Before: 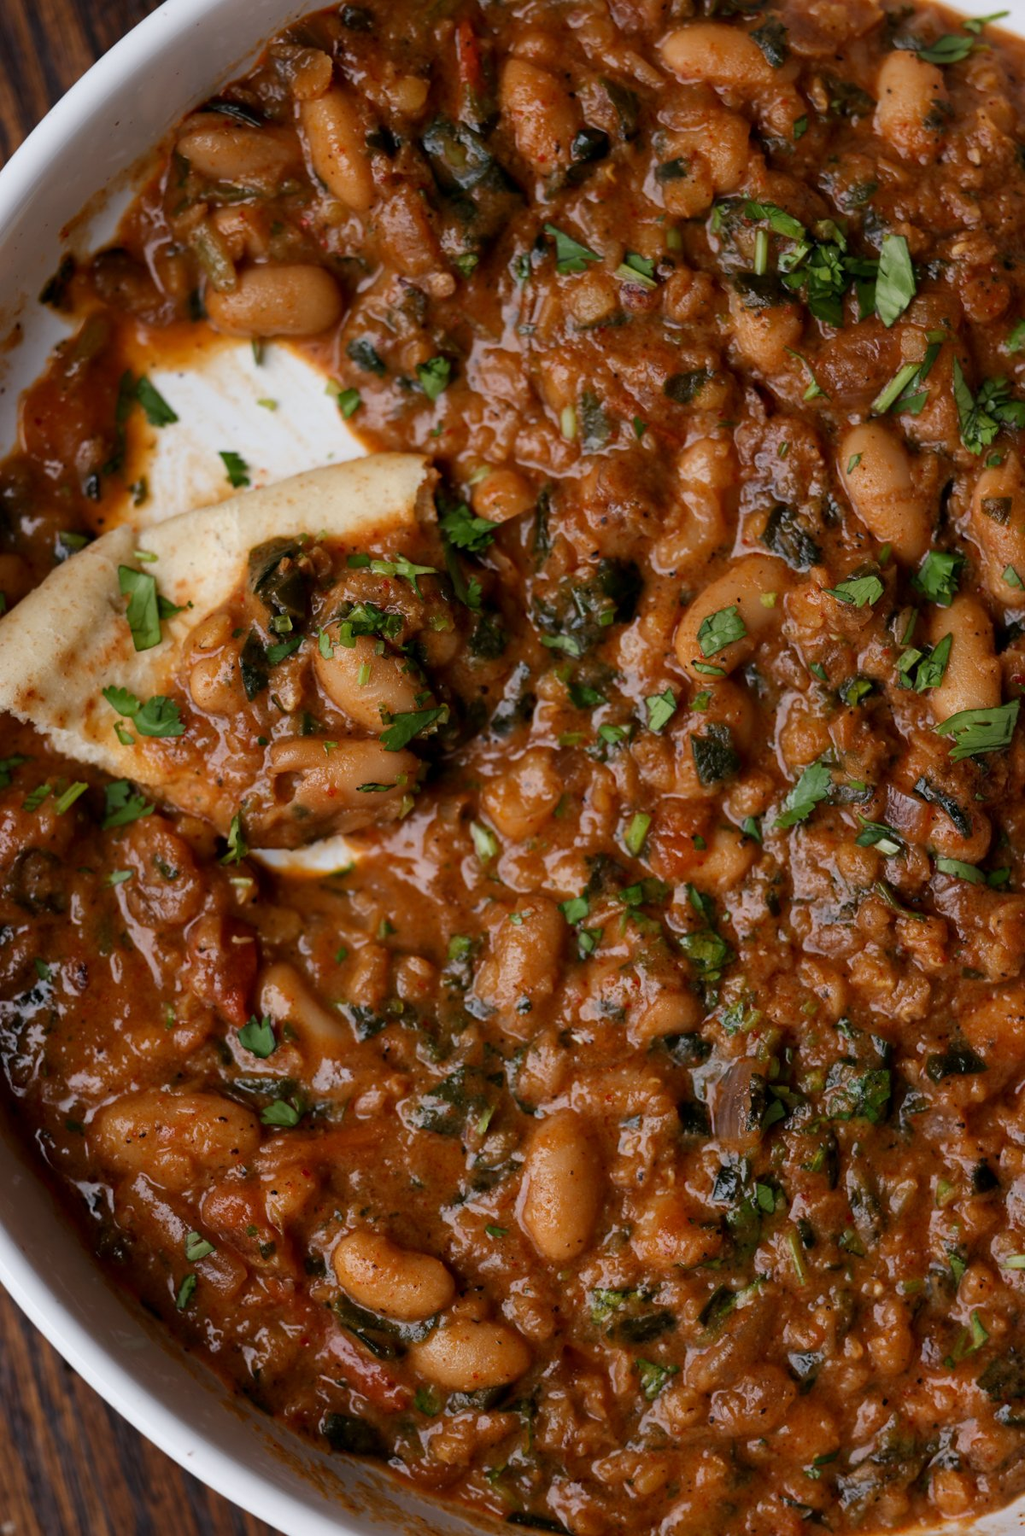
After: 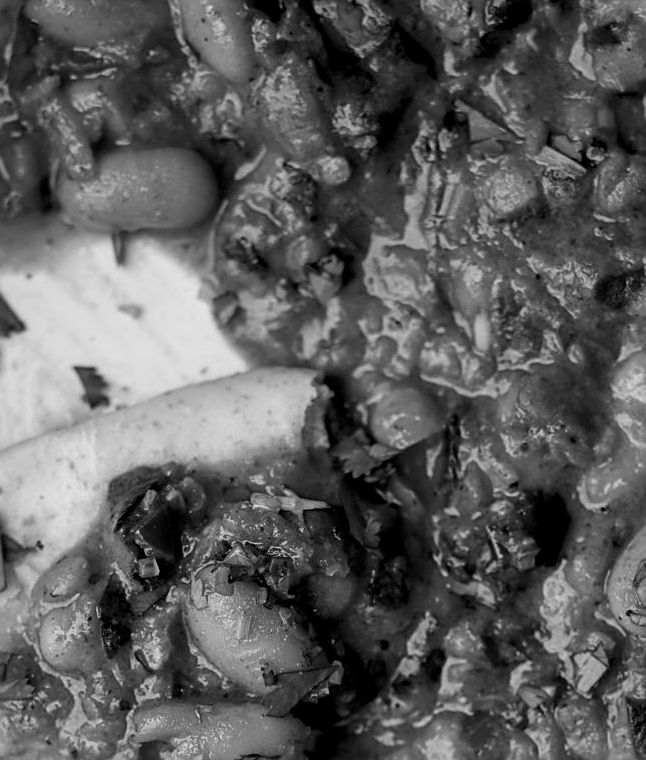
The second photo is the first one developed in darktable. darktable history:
sharpen: on, module defaults
local contrast: on, module defaults
crop: left 15.306%, top 9.065%, right 30.789%, bottom 48.638%
monochrome: a 16.01, b -2.65, highlights 0.52
